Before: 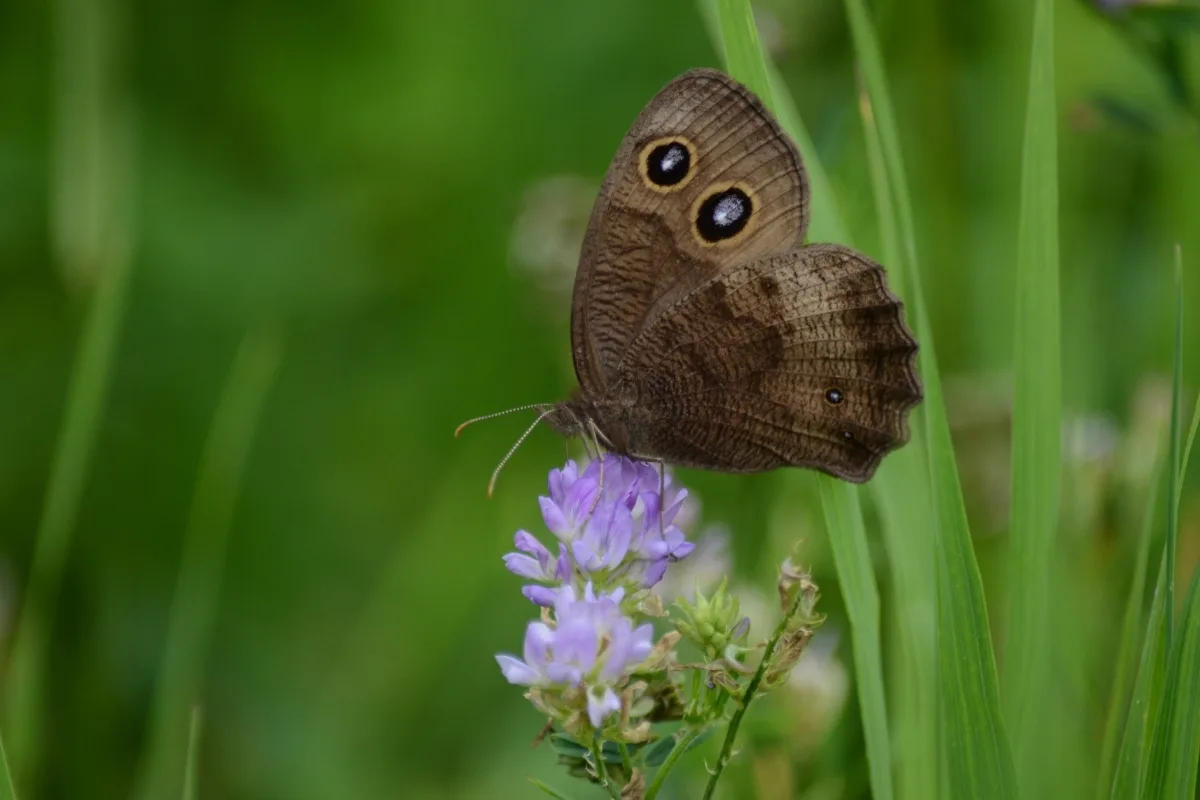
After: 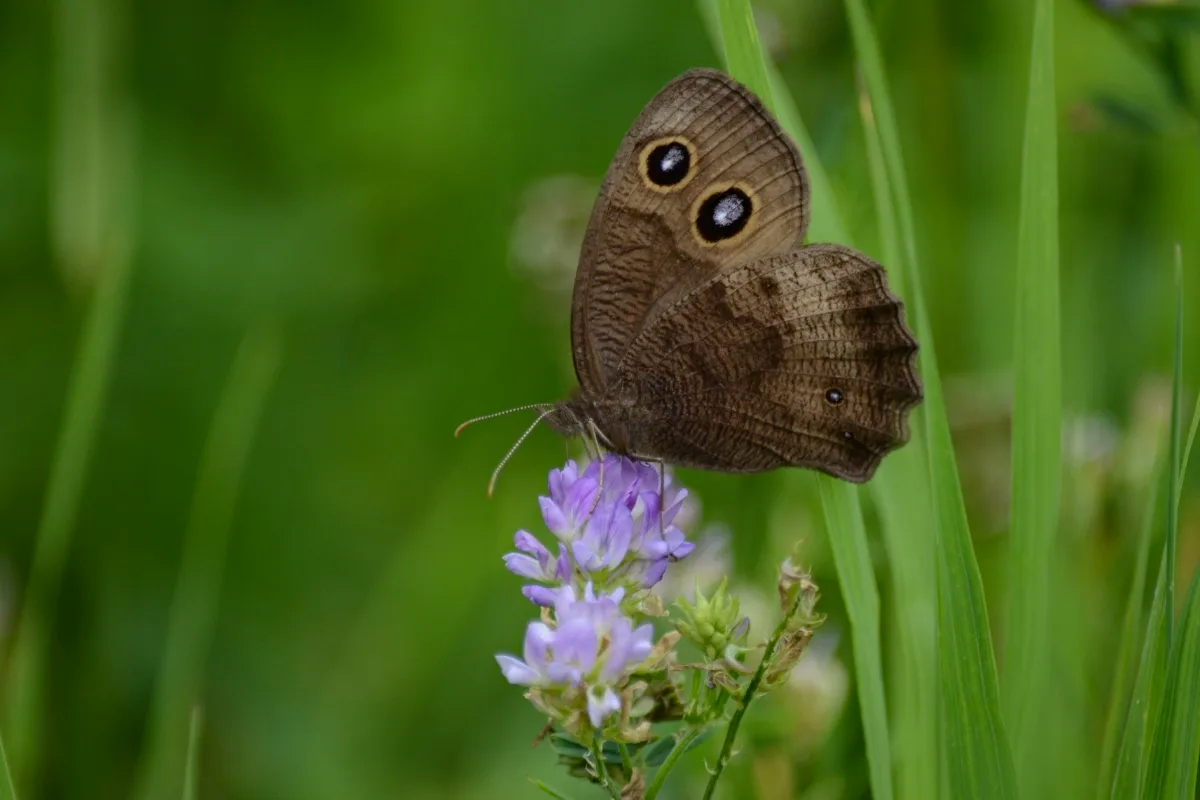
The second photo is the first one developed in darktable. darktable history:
haze removal: compatibility mode true, adaptive false
shadows and highlights: shadows 19.13, highlights -83.41, soften with gaussian
